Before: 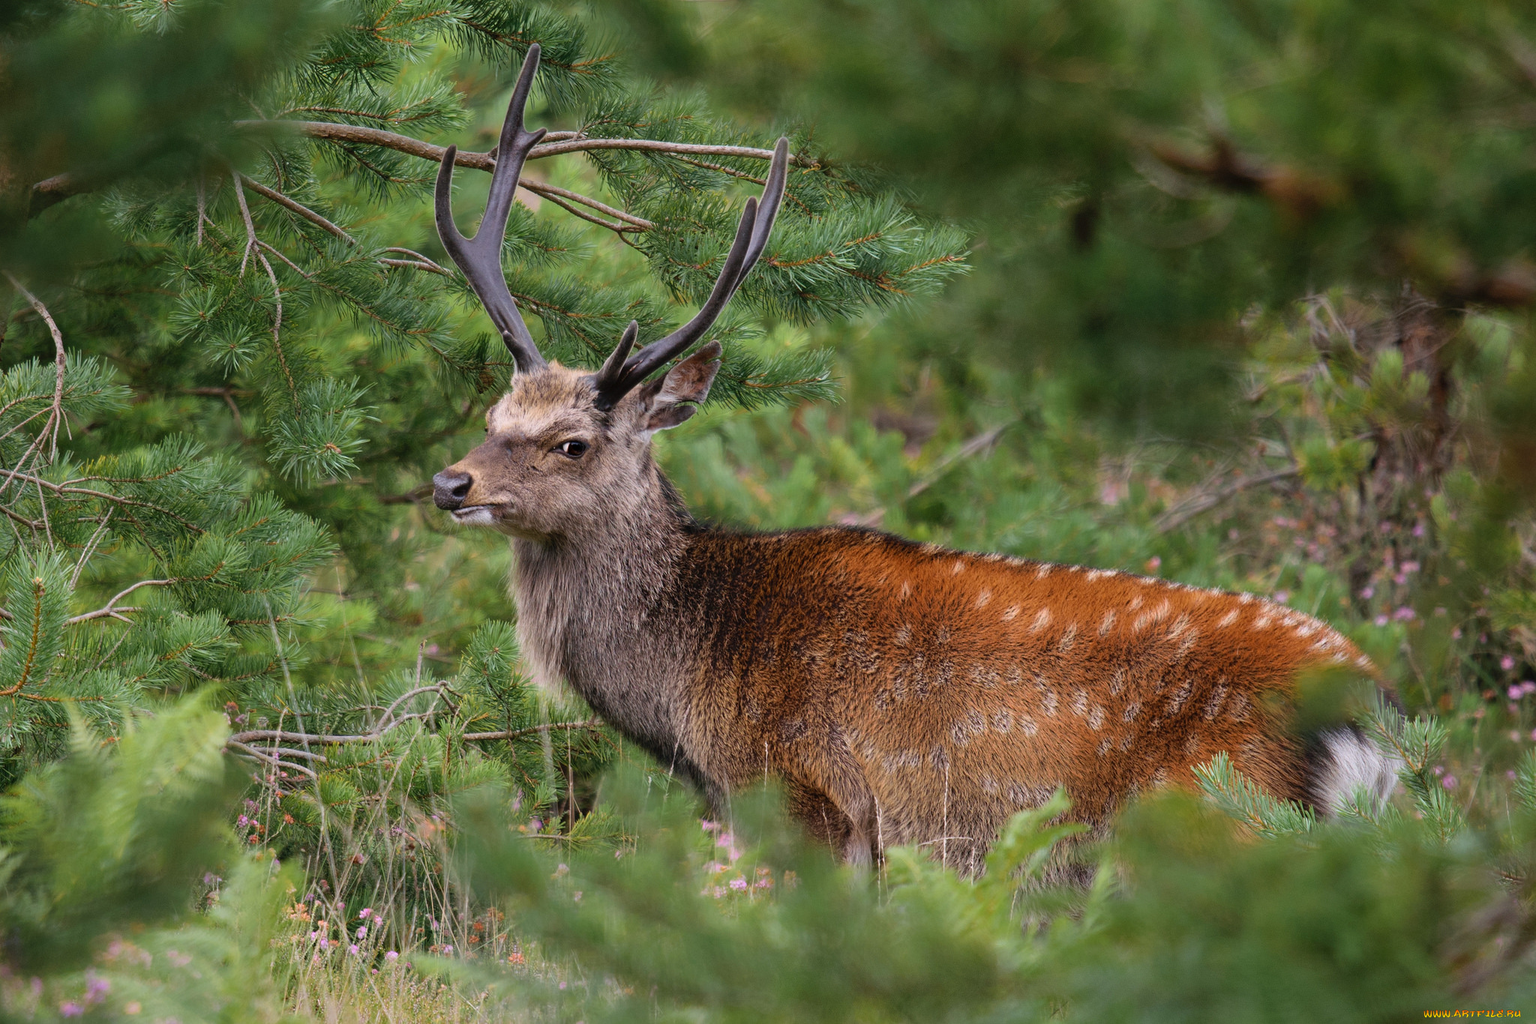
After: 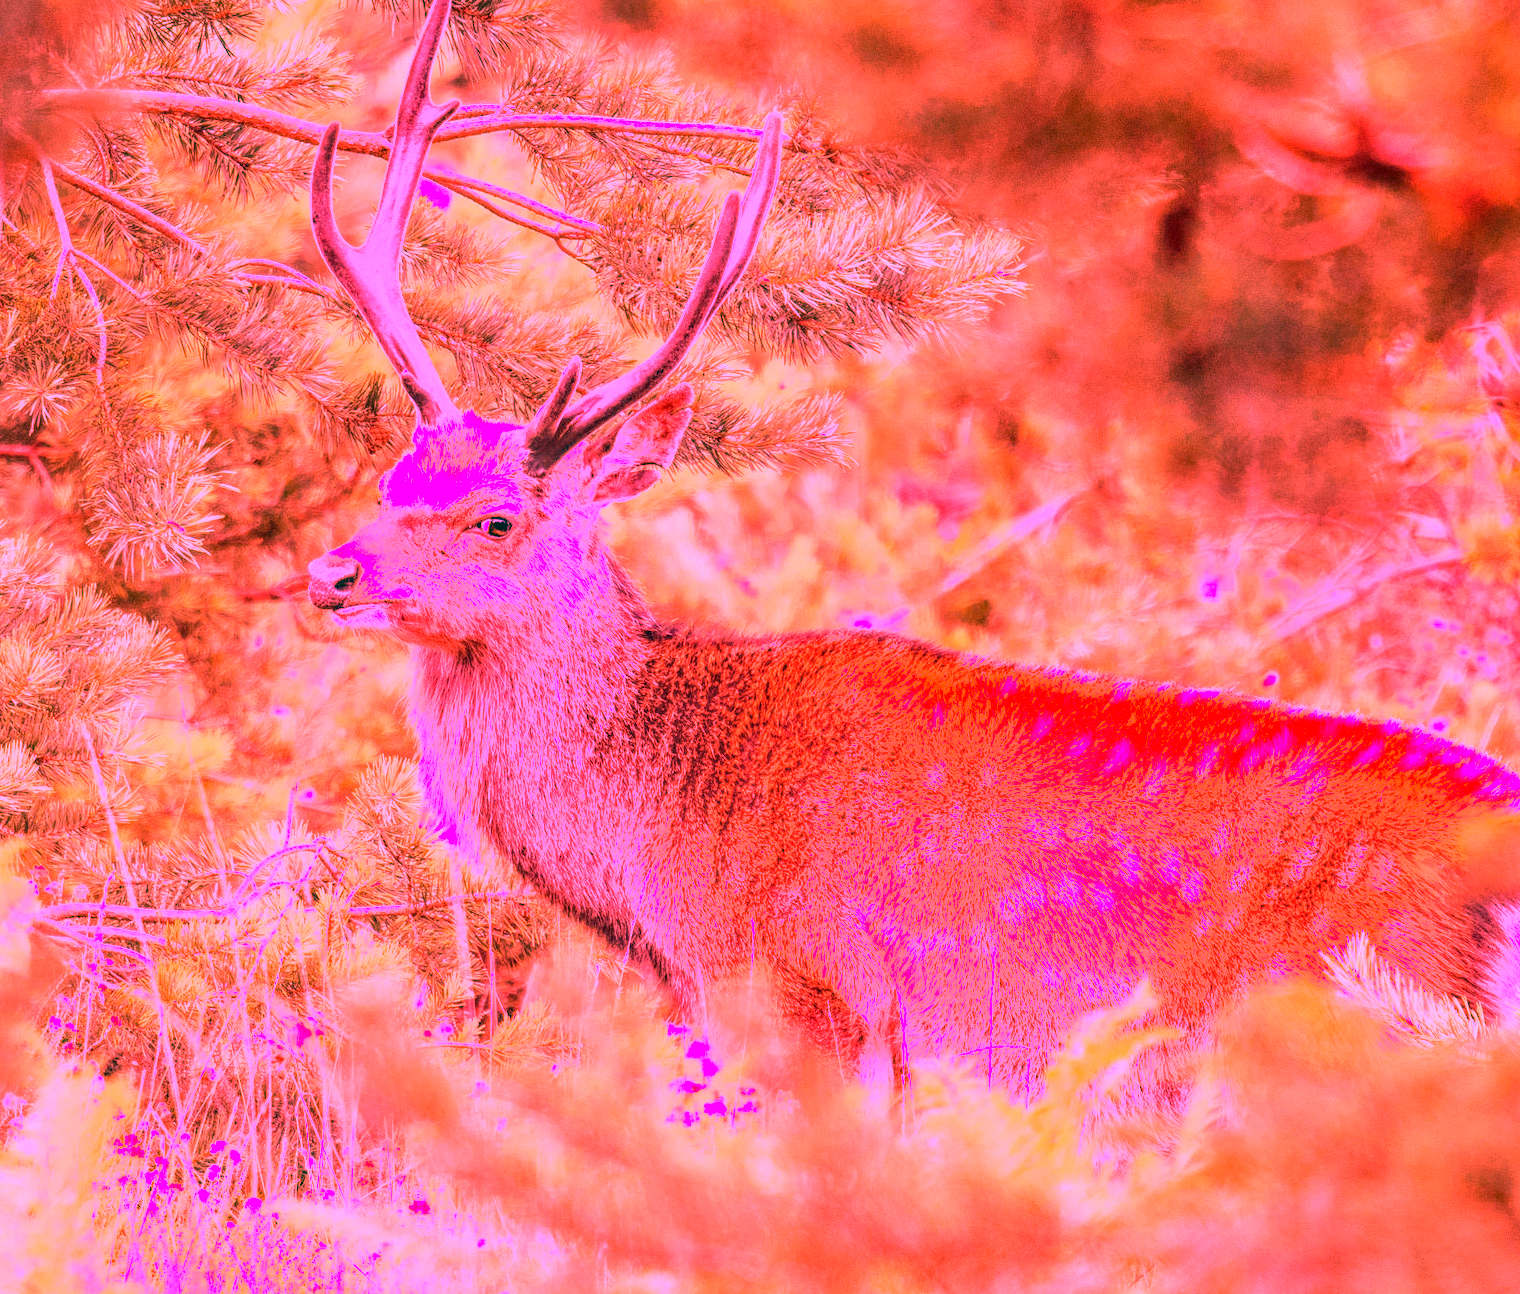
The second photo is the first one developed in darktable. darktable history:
local contrast: on, module defaults
exposure: black level correction 0.003, exposure 0.383 EV, compensate highlight preservation false
white balance: red 4.26, blue 1.802
crop and rotate: left 13.15%, top 5.251%, right 12.609%
haze removal: compatibility mode true, adaptive false
